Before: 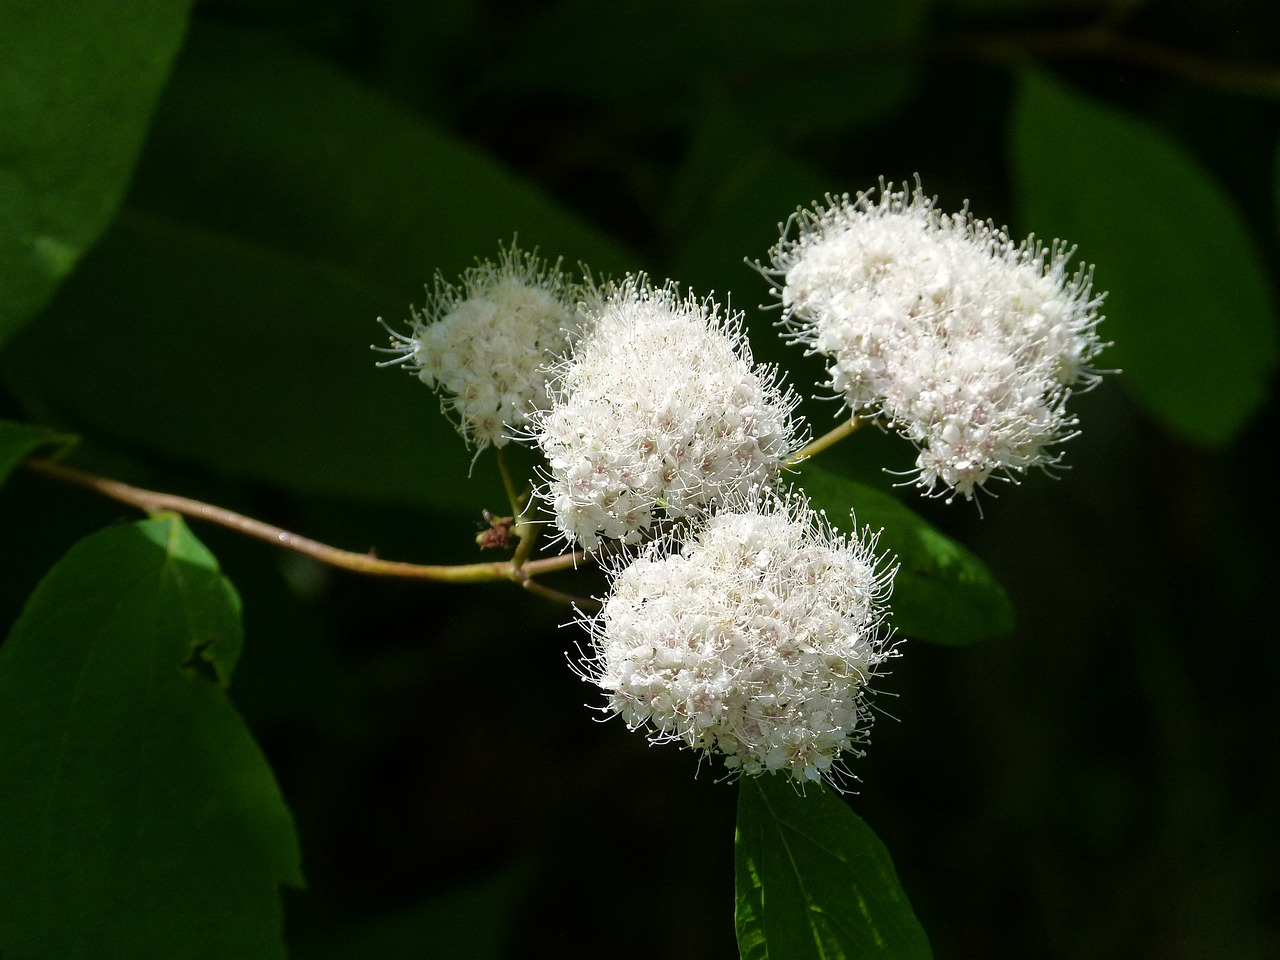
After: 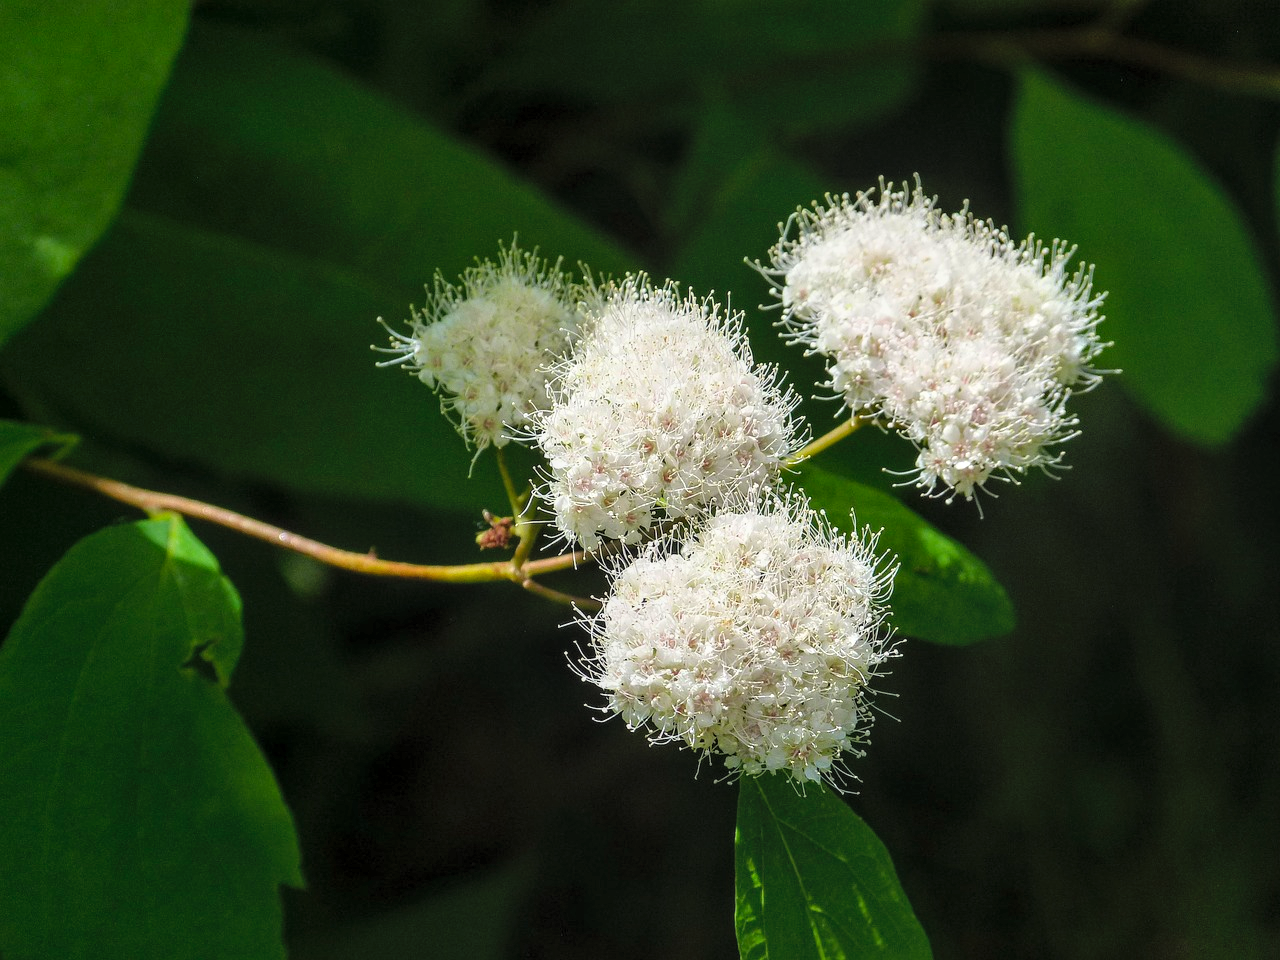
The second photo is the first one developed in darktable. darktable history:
contrast brightness saturation: contrast 0.07, brightness 0.18, saturation 0.4
local contrast: on, module defaults
